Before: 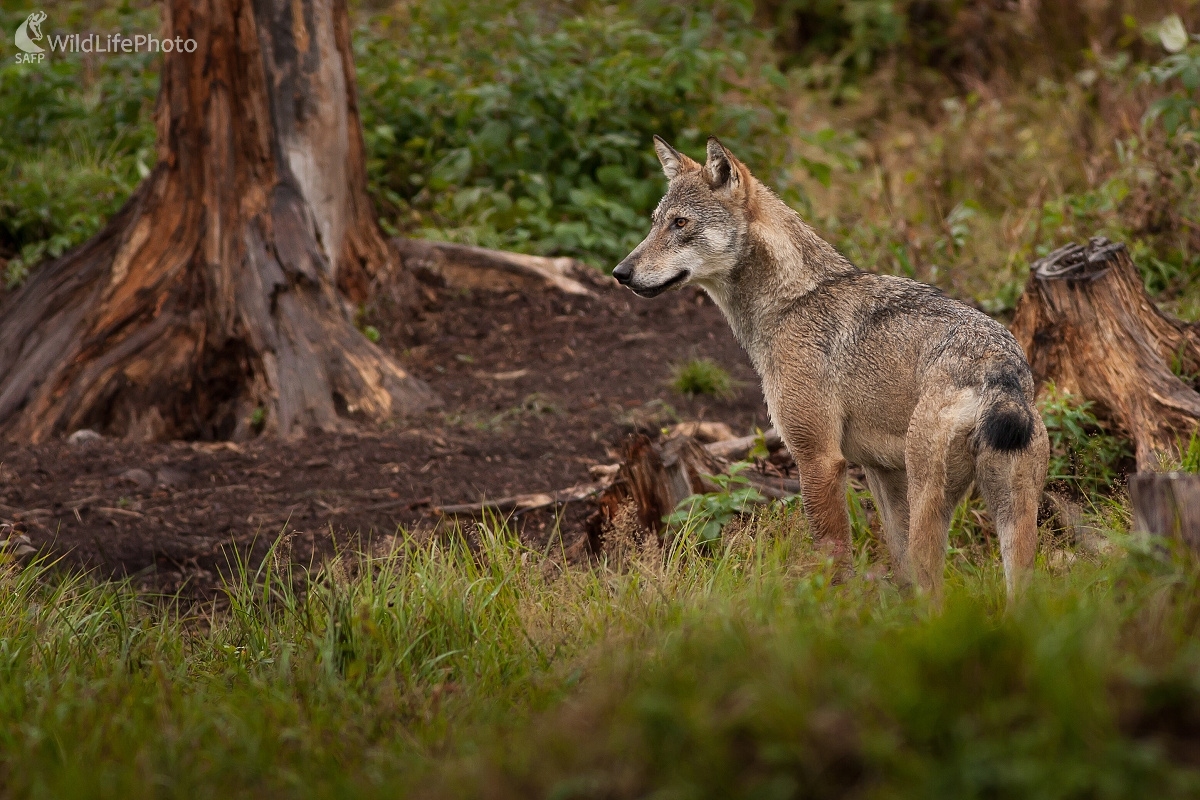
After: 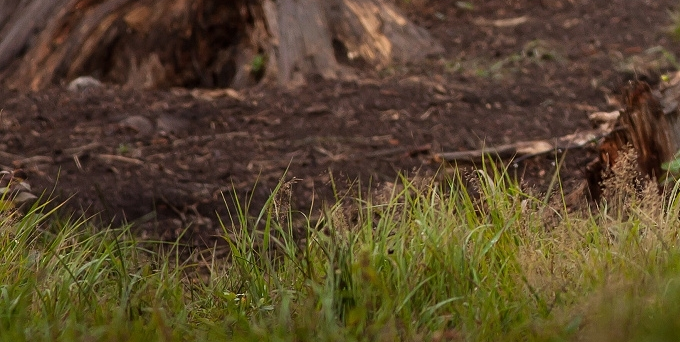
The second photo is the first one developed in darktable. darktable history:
crop: top 44.174%, right 43.32%, bottom 13.031%
